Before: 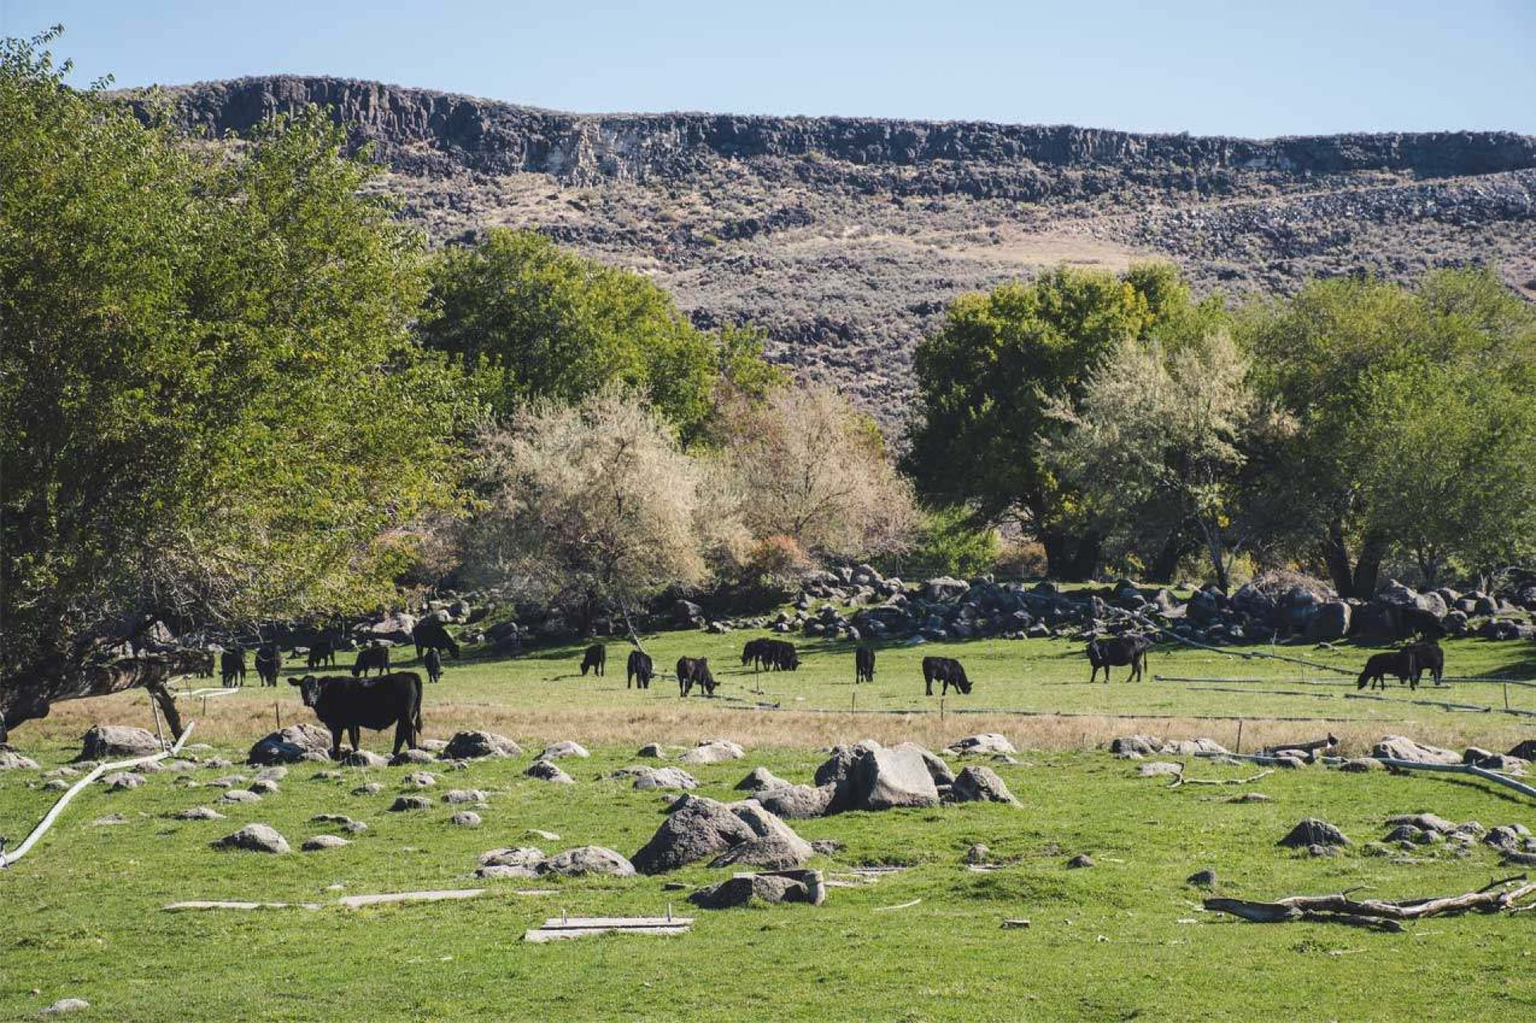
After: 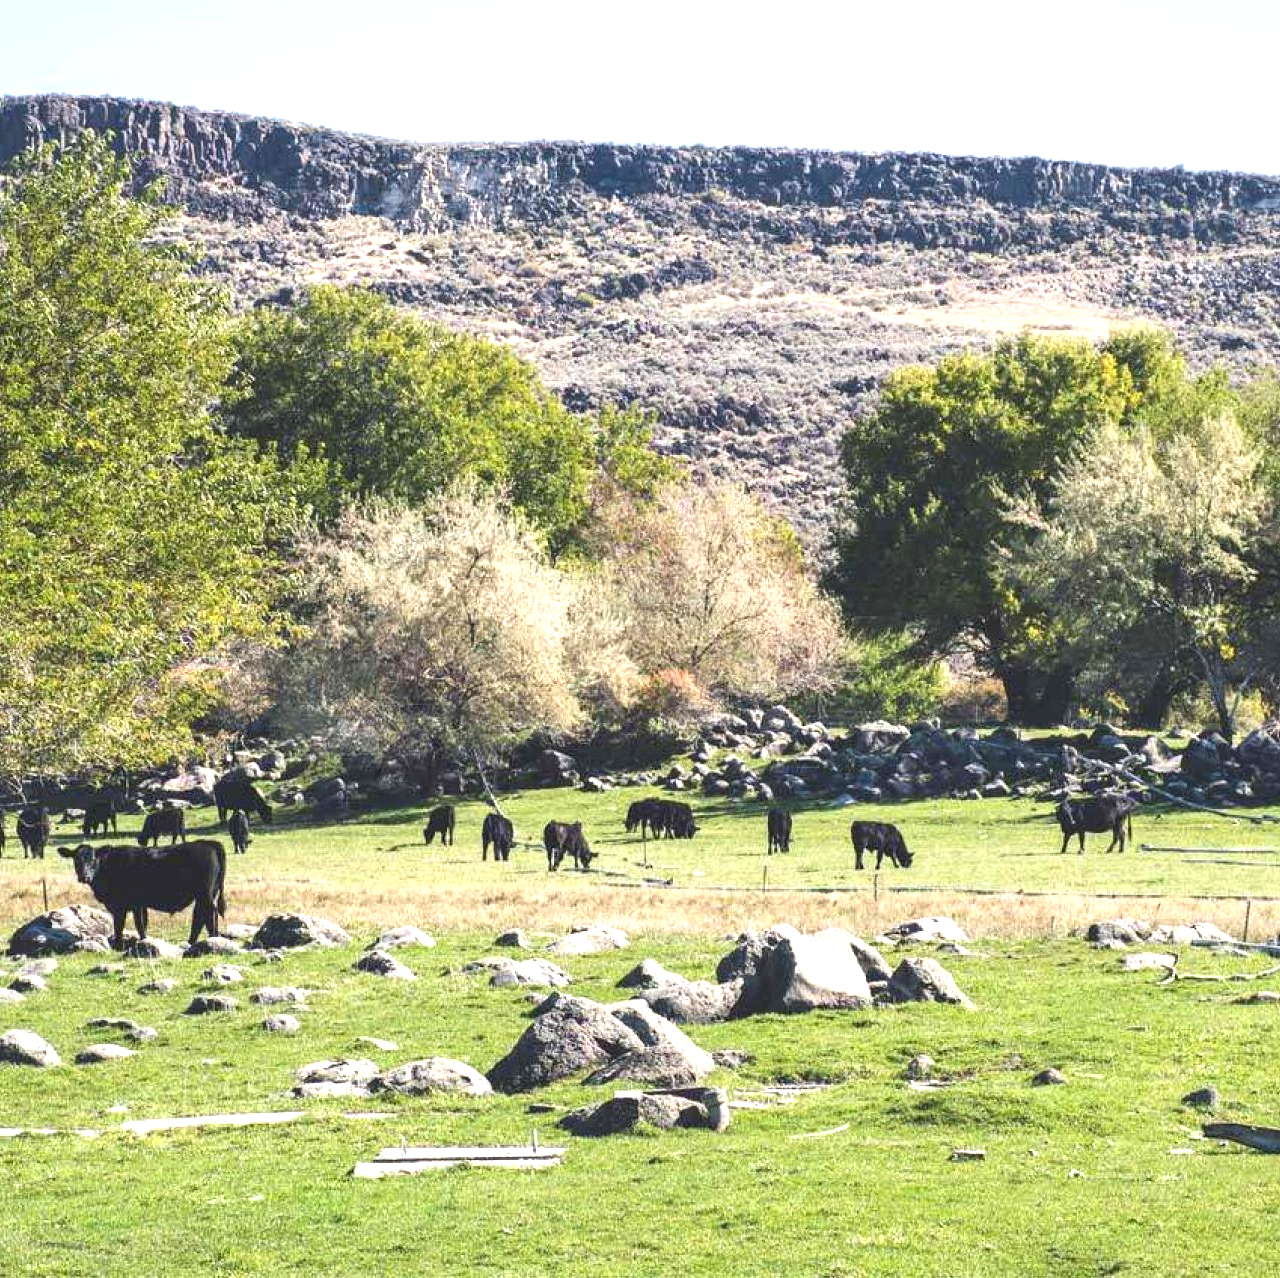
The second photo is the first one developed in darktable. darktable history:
crop and rotate: left 15.754%, right 17.579%
exposure: black level correction 0, exposure 1 EV, compensate exposure bias true, compensate highlight preservation false
